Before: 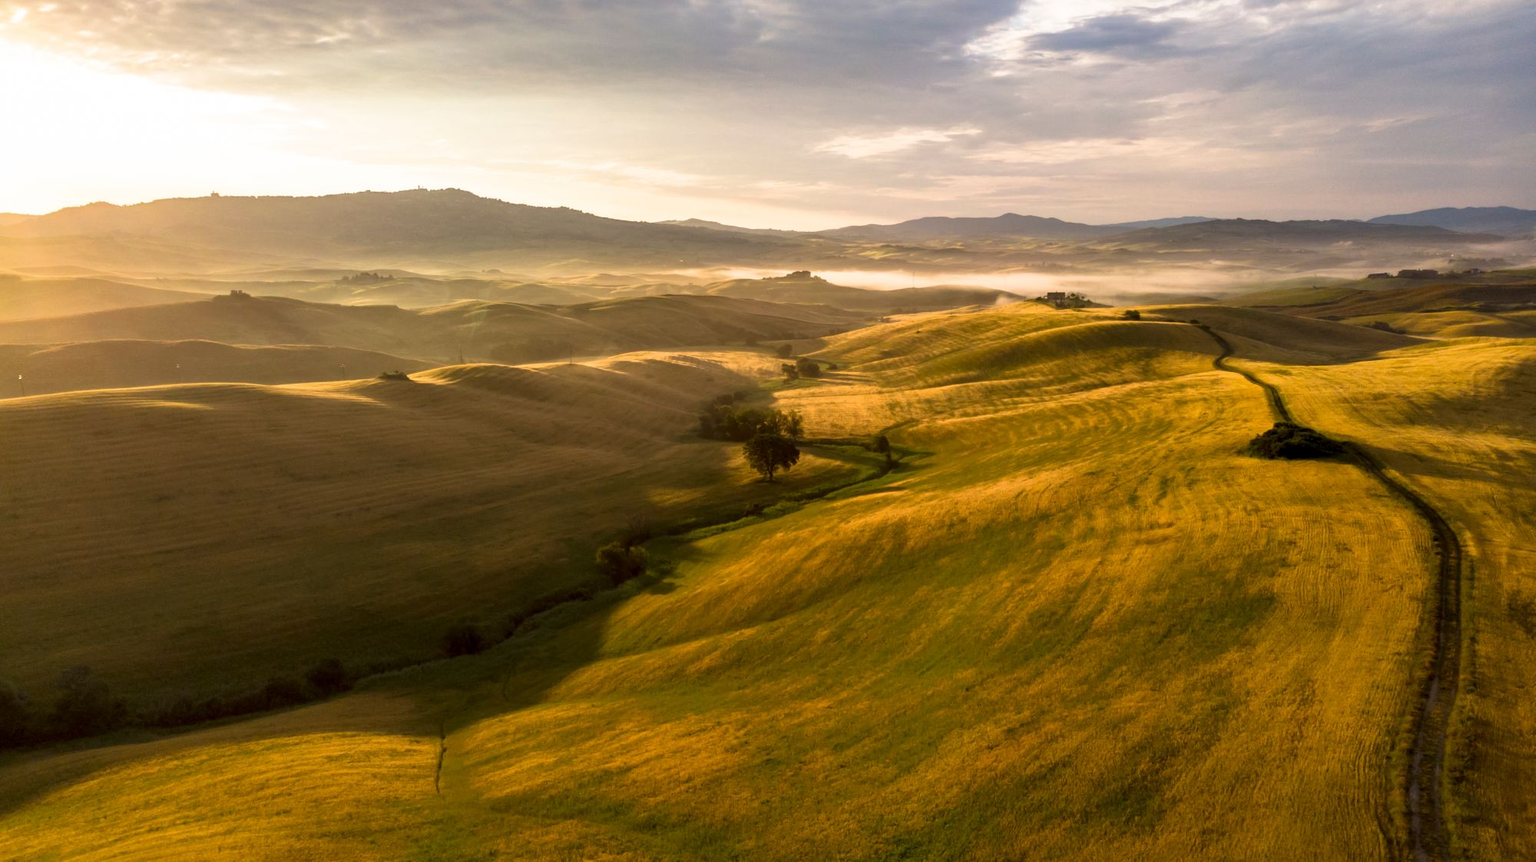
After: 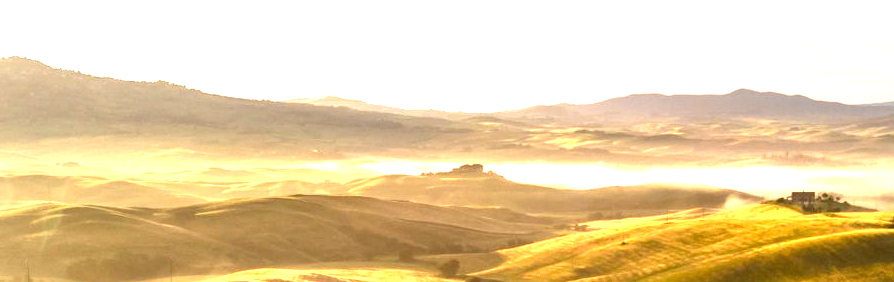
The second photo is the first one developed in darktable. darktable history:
local contrast: mode bilateral grid, contrast 20, coarseness 50, detail 120%, midtone range 0.2
exposure: black level correction 0, exposure 1.3 EV, compensate highlight preservation false
crop: left 28.64%, top 16.832%, right 26.637%, bottom 58.055%
